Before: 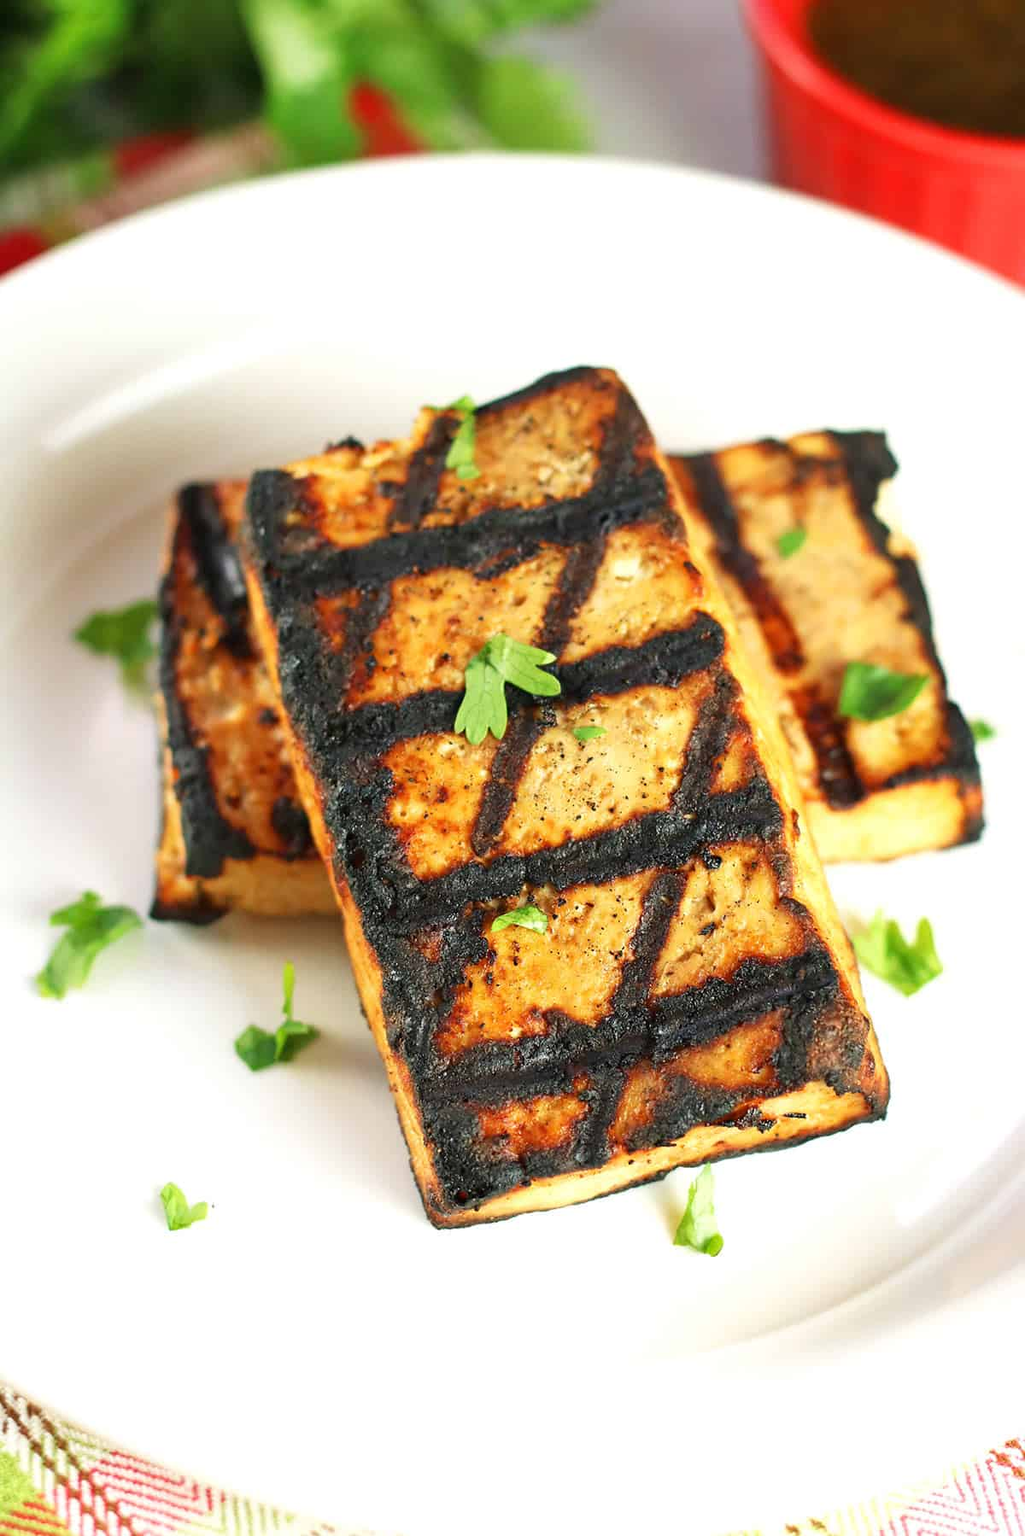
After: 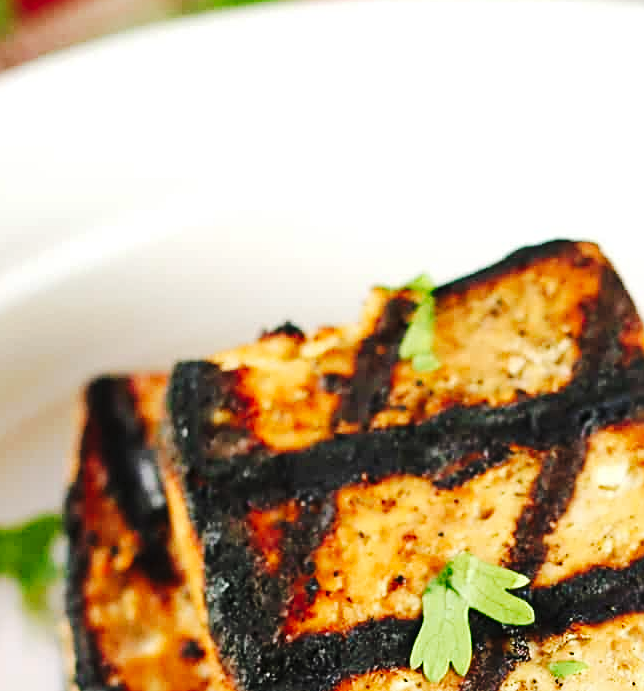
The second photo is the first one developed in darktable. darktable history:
tone curve: curves: ch0 [(0, 0) (0.003, 0.018) (0.011, 0.021) (0.025, 0.028) (0.044, 0.039) (0.069, 0.05) (0.1, 0.06) (0.136, 0.081) (0.177, 0.117) (0.224, 0.161) (0.277, 0.226) (0.335, 0.315) (0.399, 0.421) (0.468, 0.53) (0.543, 0.627) (0.623, 0.726) (0.709, 0.789) (0.801, 0.859) (0.898, 0.924) (1, 1)], preserve colors none
contrast brightness saturation: saturation -0.069
sharpen: on, module defaults
crop: left 10.181%, top 10.594%, right 36.142%, bottom 50.99%
